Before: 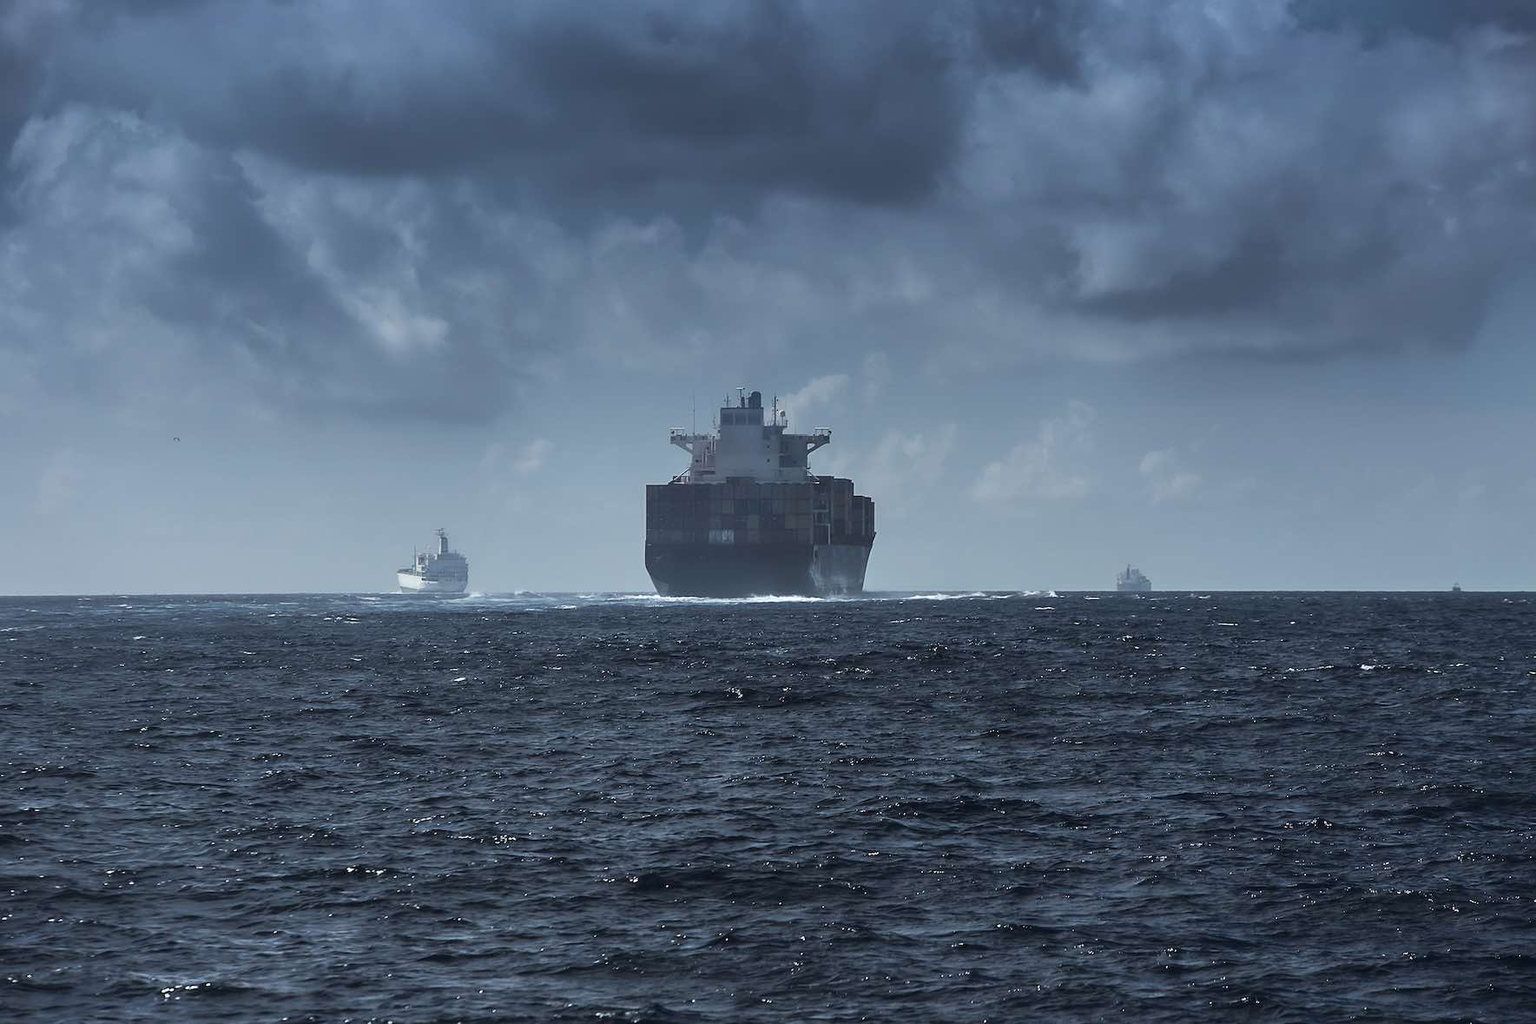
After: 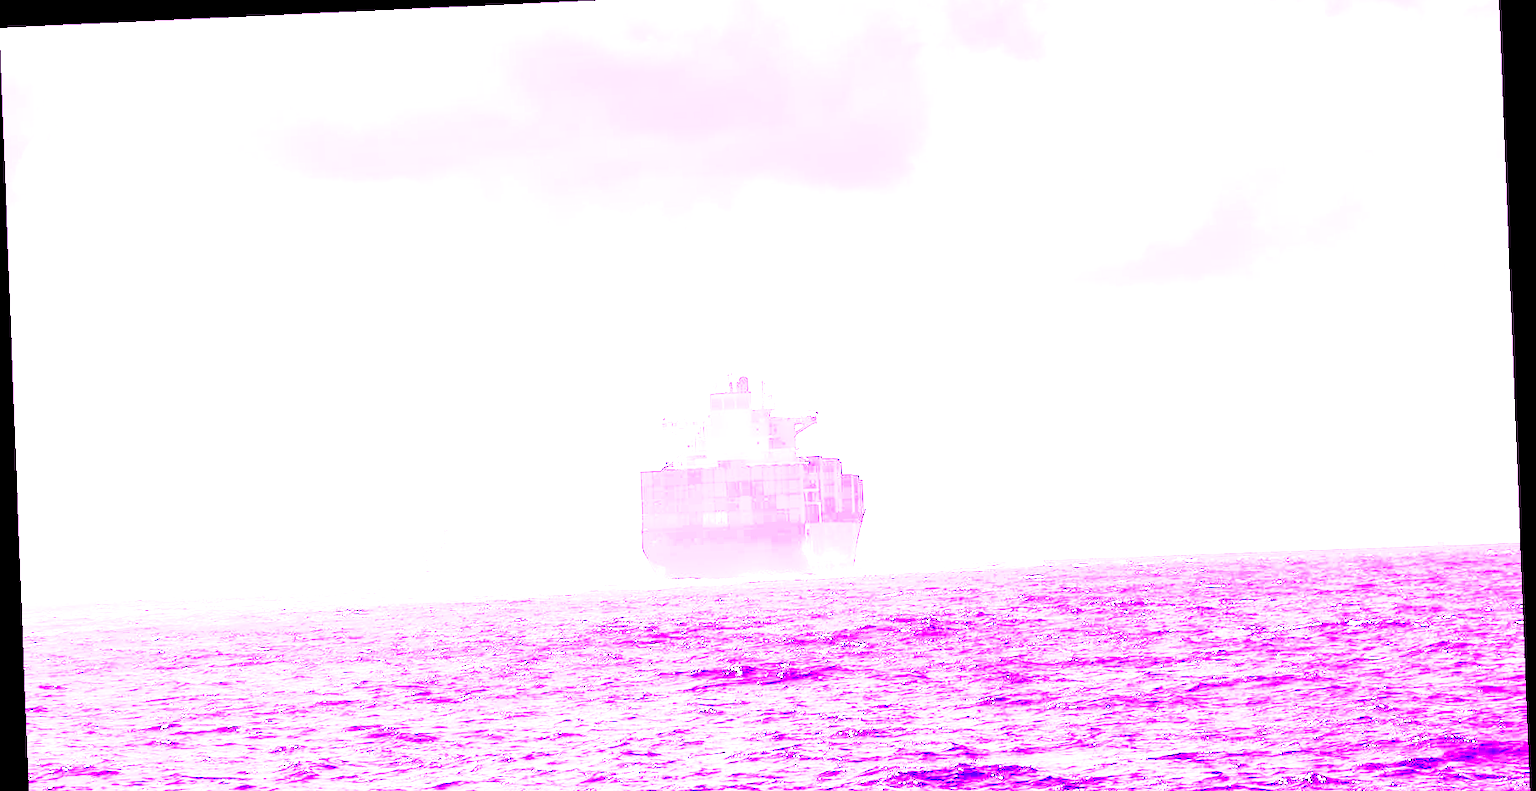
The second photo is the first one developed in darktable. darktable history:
rotate and perspective: rotation -2.22°, lens shift (horizontal) -0.022, automatic cropping off
crop: top 3.857%, bottom 21.132%
tone curve: curves: ch0 [(0, 0) (0.003, 0.001) (0.011, 0.005) (0.025, 0.011) (0.044, 0.02) (0.069, 0.031) (0.1, 0.045) (0.136, 0.078) (0.177, 0.124) (0.224, 0.18) (0.277, 0.245) (0.335, 0.315) (0.399, 0.393) (0.468, 0.477) (0.543, 0.569) (0.623, 0.666) (0.709, 0.771) (0.801, 0.871) (0.898, 0.965) (1, 1)], preserve colors none
white balance: red 8, blue 8
